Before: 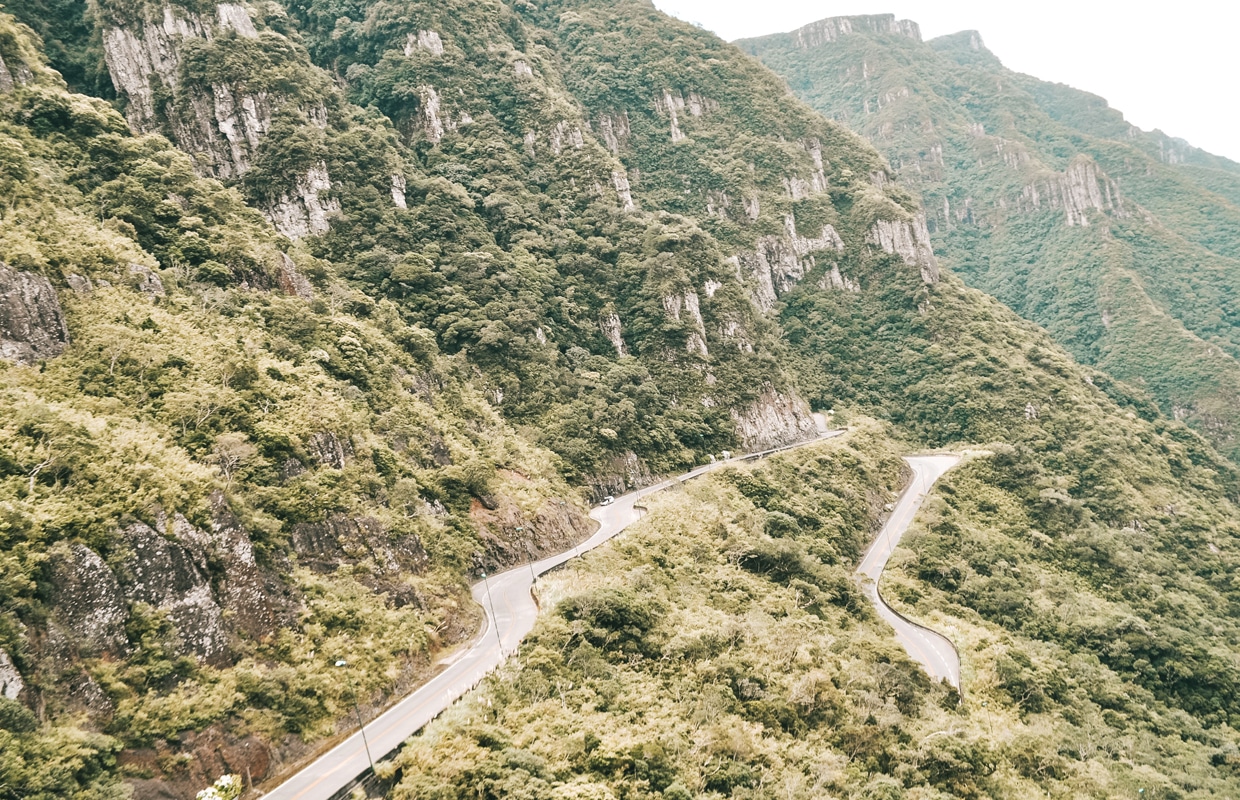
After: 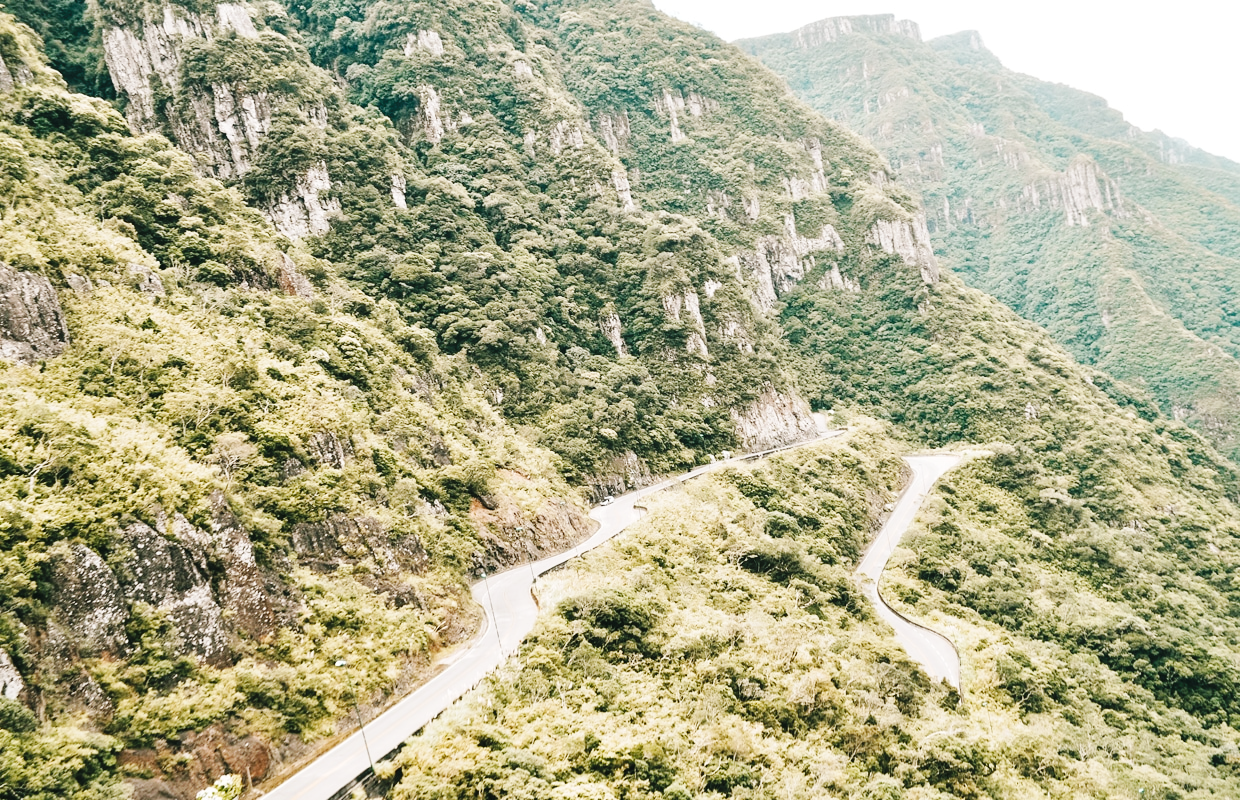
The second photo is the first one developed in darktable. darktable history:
tone equalizer: -8 EV -0.544 EV
base curve: curves: ch0 [(0, 0) (0.036, 0.025) (0.121, 0.166) (0.206, 0.329) (0.605, 0.79) (1, 1)], preserve colors none
